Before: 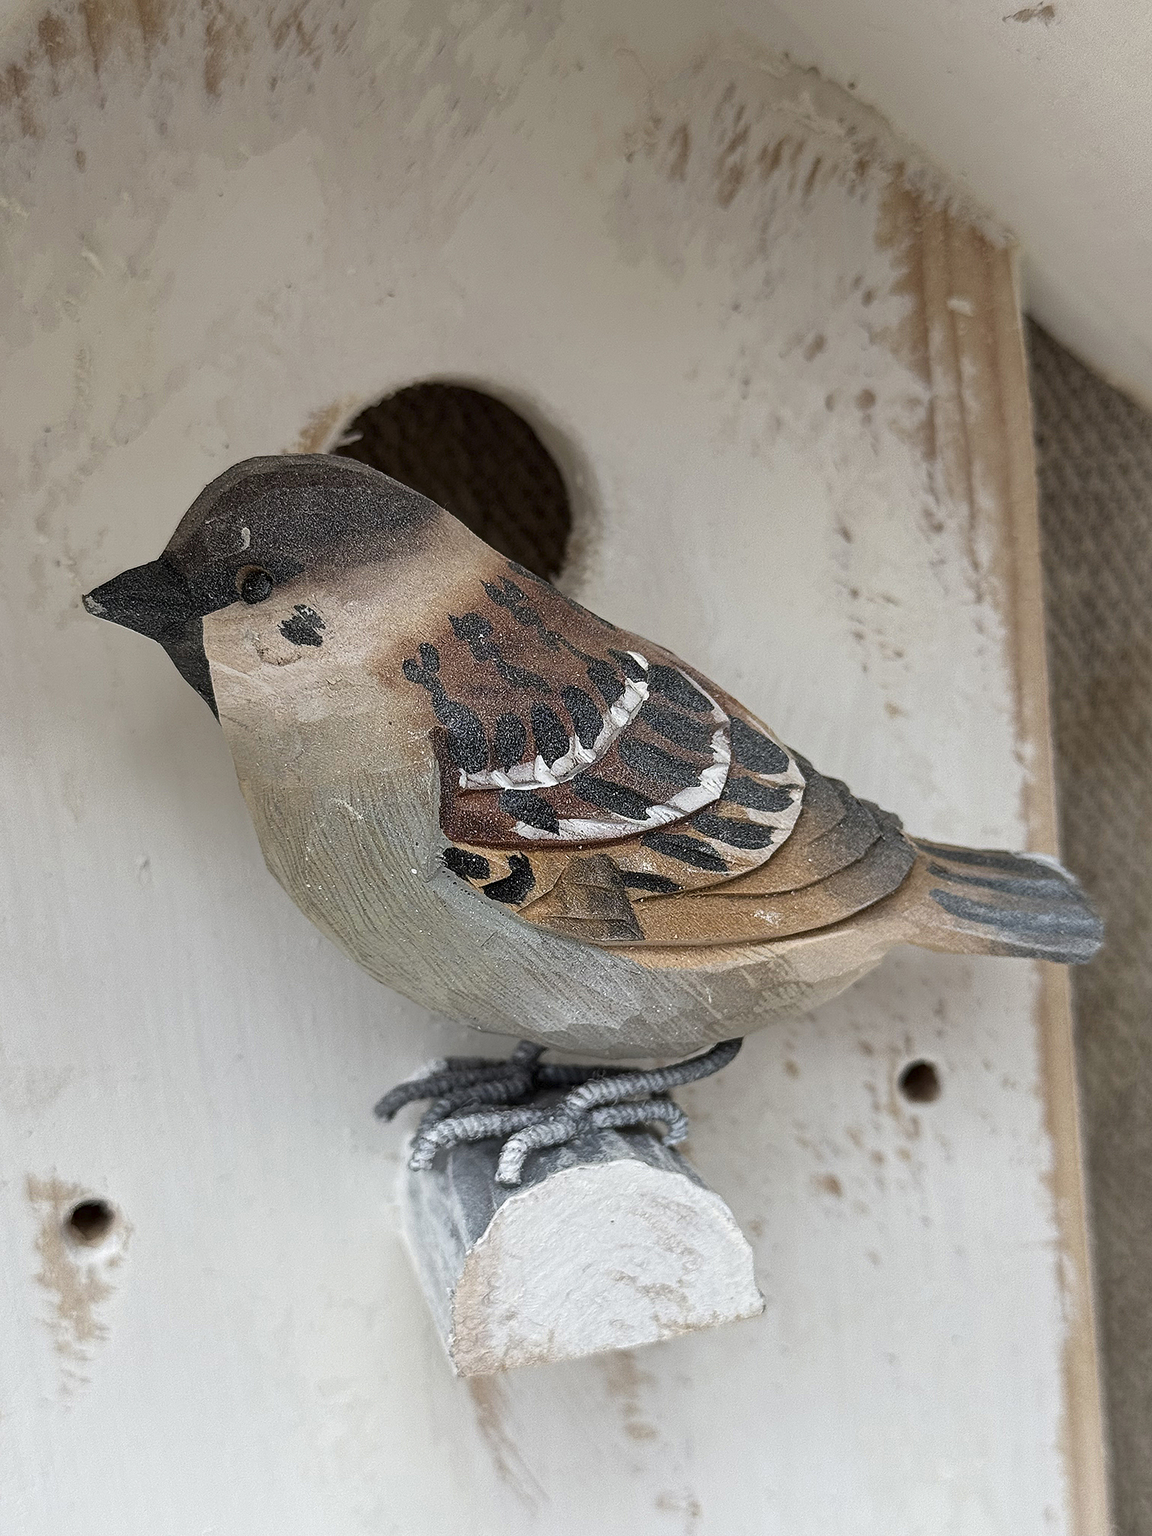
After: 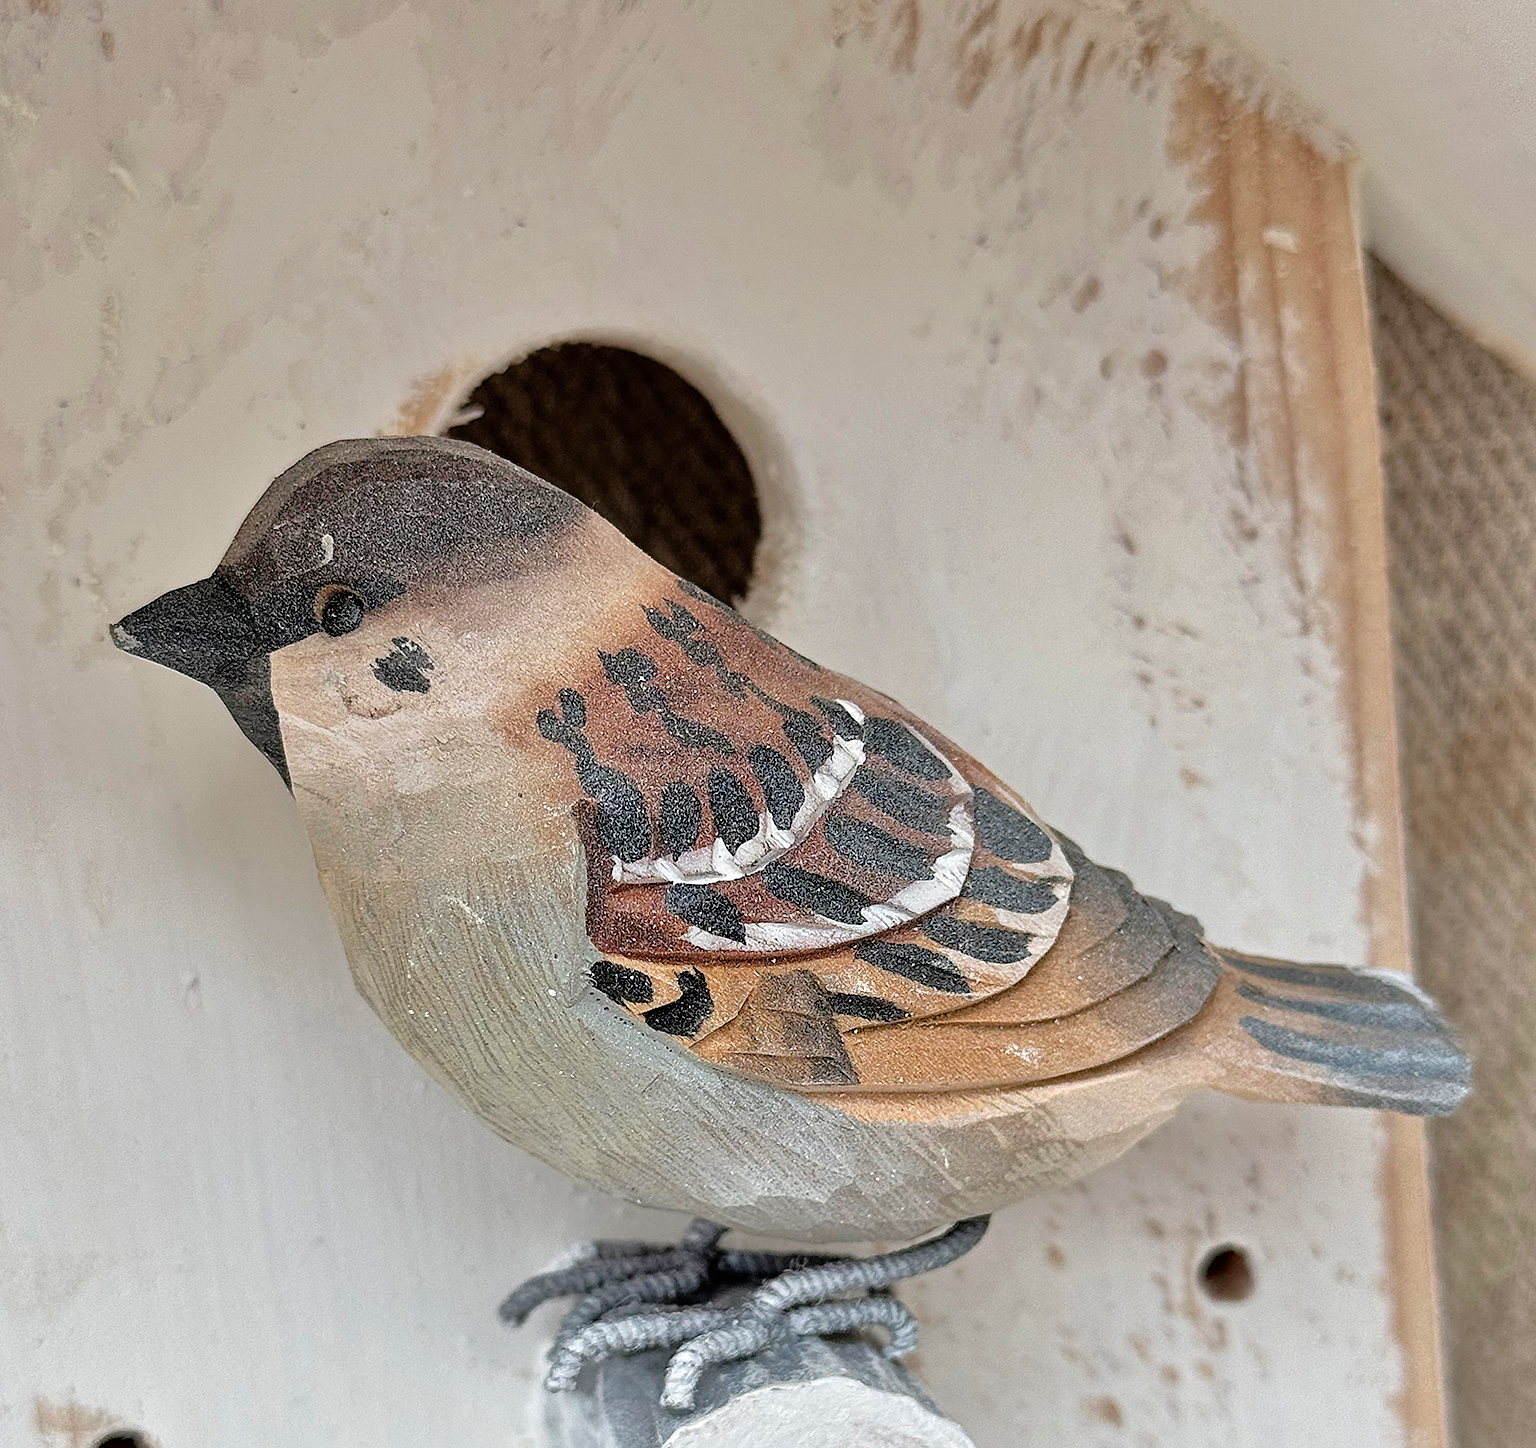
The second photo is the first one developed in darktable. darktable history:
tone equalizer: -7 EV 0.15 EV, -6 EV 0.6 EV, -5 EV 1.15 EV, -4 EV 1.33 EV, -3 EV 1.15 EV, -2 EV 0.6 EV, -1 EV 0.15 EV, mask exposure compensation -0.5 EV
crop and rotate: top 8.293%, bottom 20.996%
